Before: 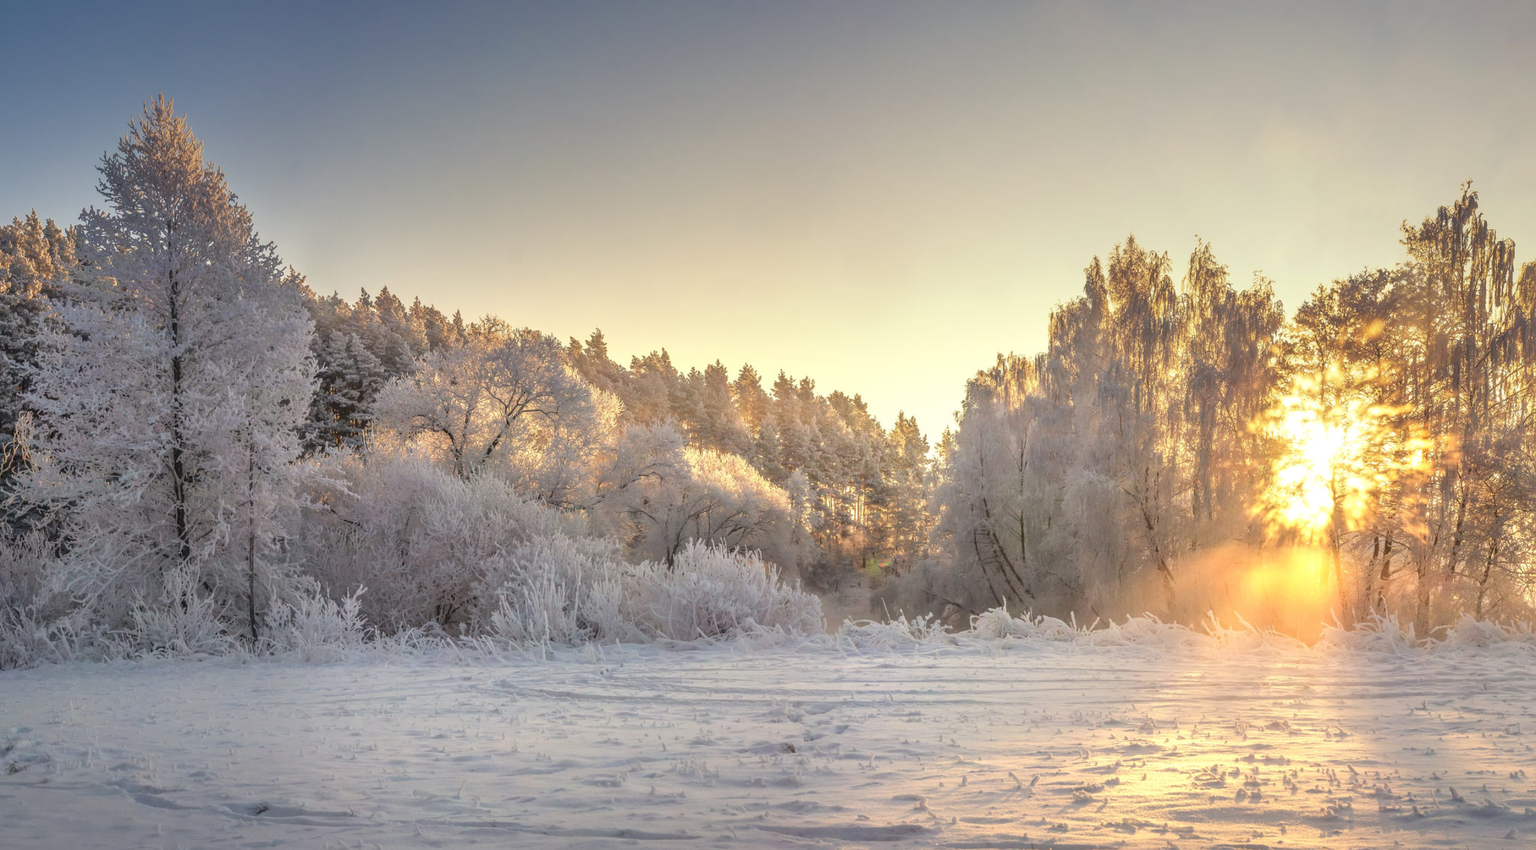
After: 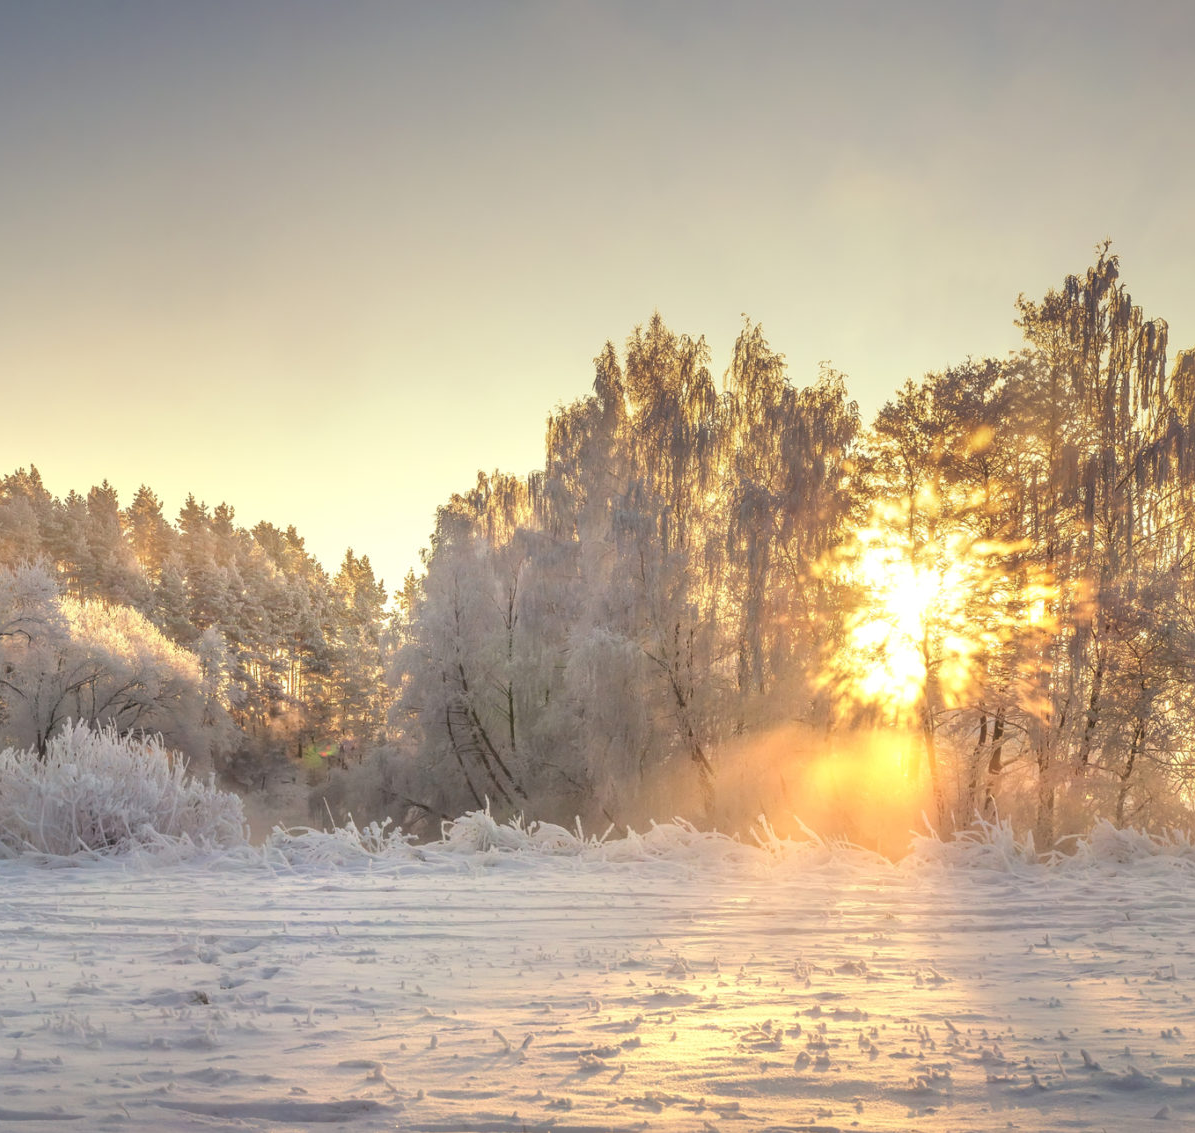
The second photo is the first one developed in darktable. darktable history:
crop: left 41.607%
